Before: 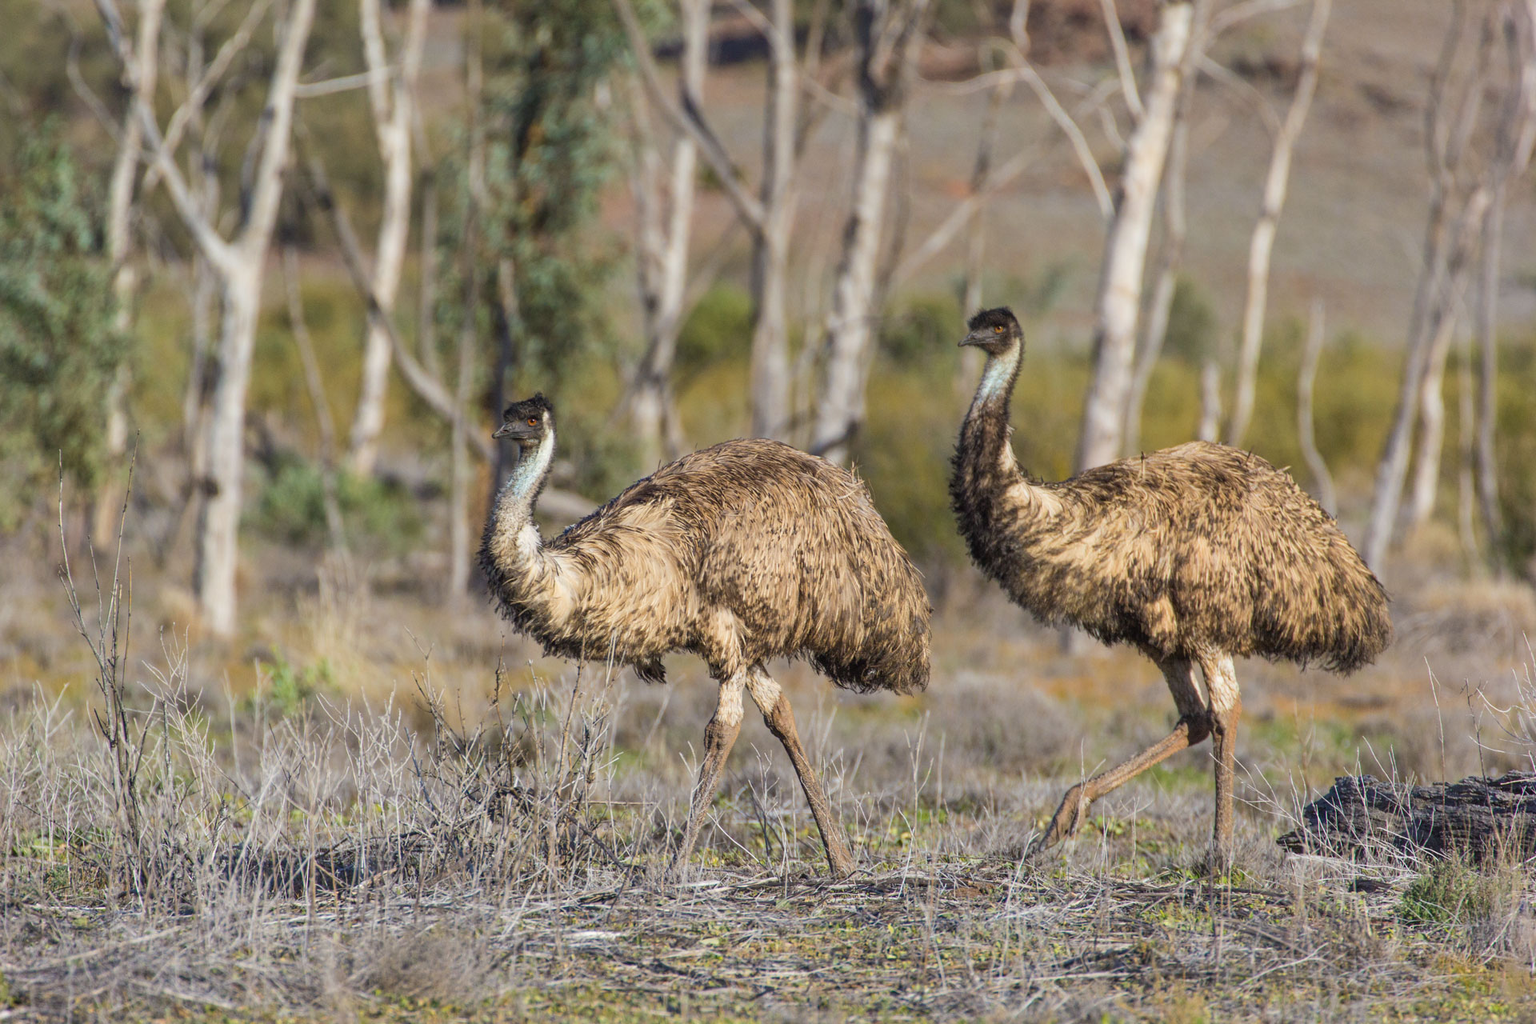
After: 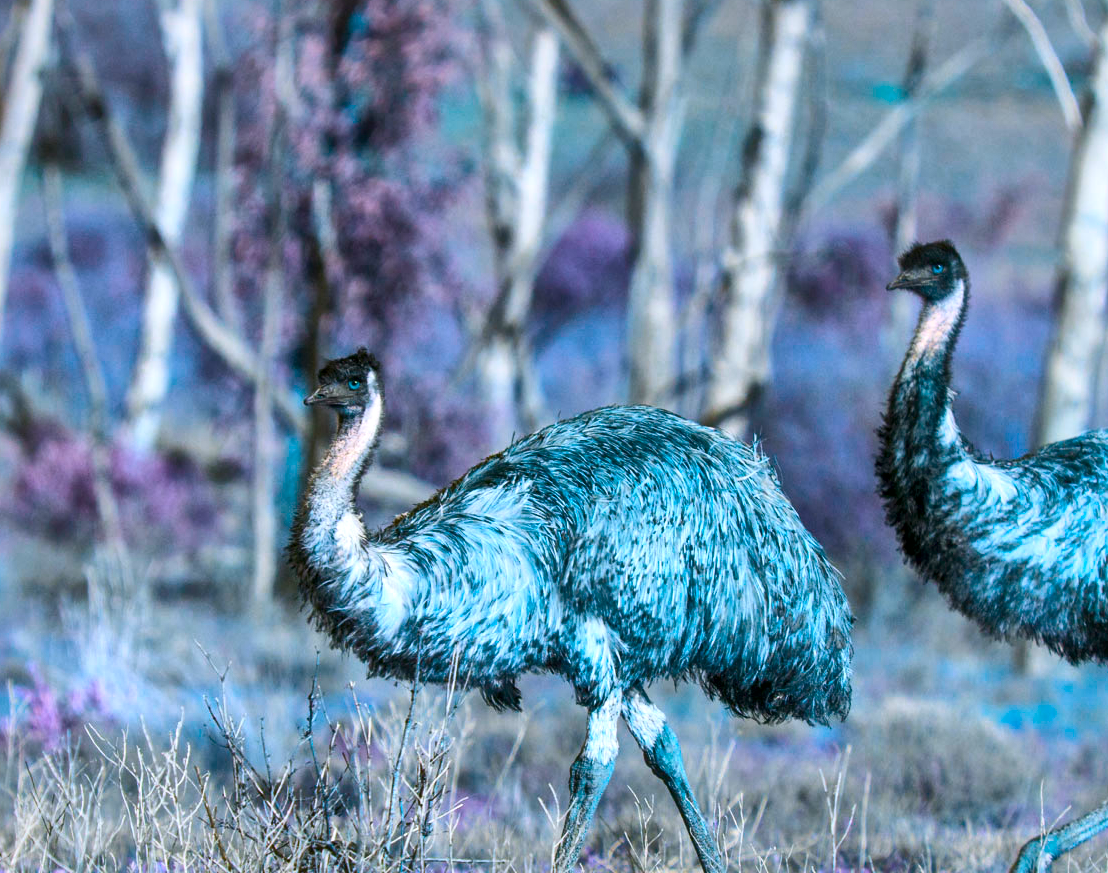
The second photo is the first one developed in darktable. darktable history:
exposure: exposure 0.131 EV, compensate highlight preservation false
local contrast: mode bilateral grid, contrast 20, coarseness 50, detail 179%, midtone range 0.2
color balance rgb: hue shift 180°, global vibrance 50%, contrast 0.32%
crop: left 16.202%, top 11.208%, right 26.045%, bottom 20.557%
